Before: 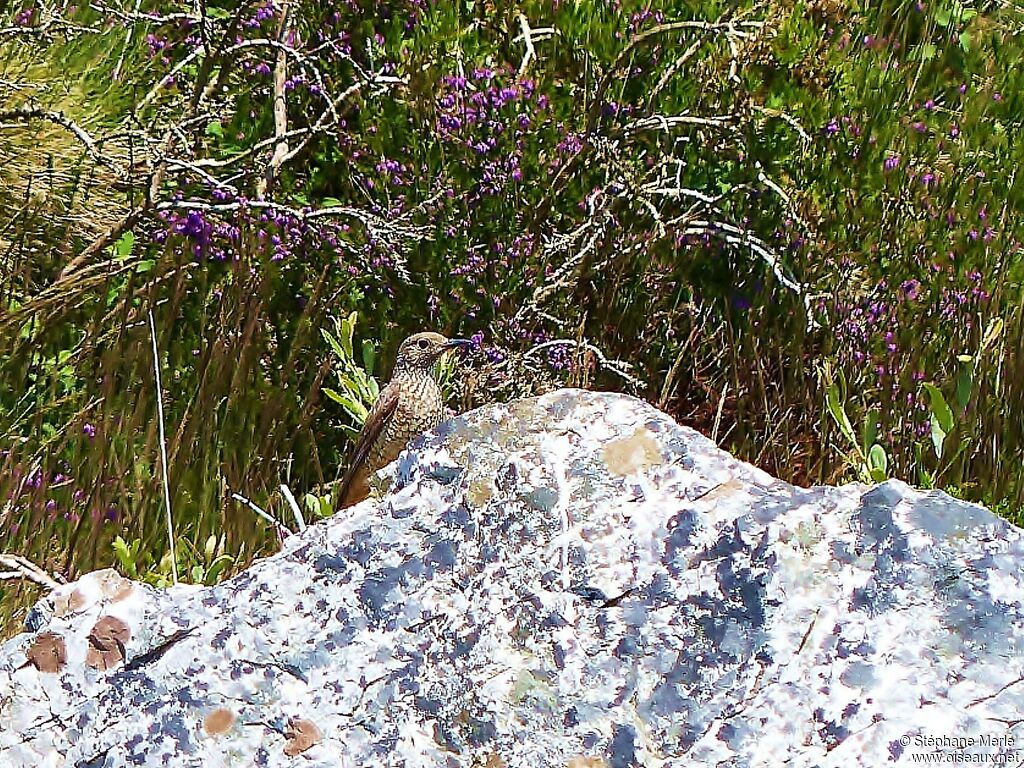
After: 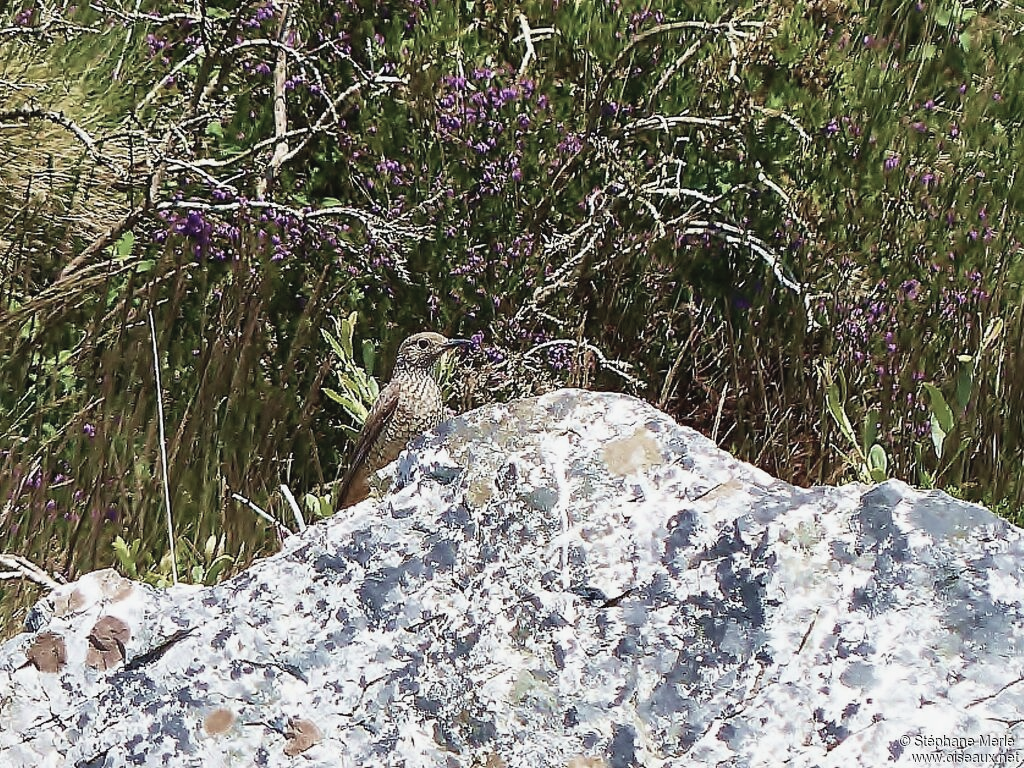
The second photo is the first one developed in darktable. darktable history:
contrast brightness saturation: contrast -0.058, saturation -0.398
